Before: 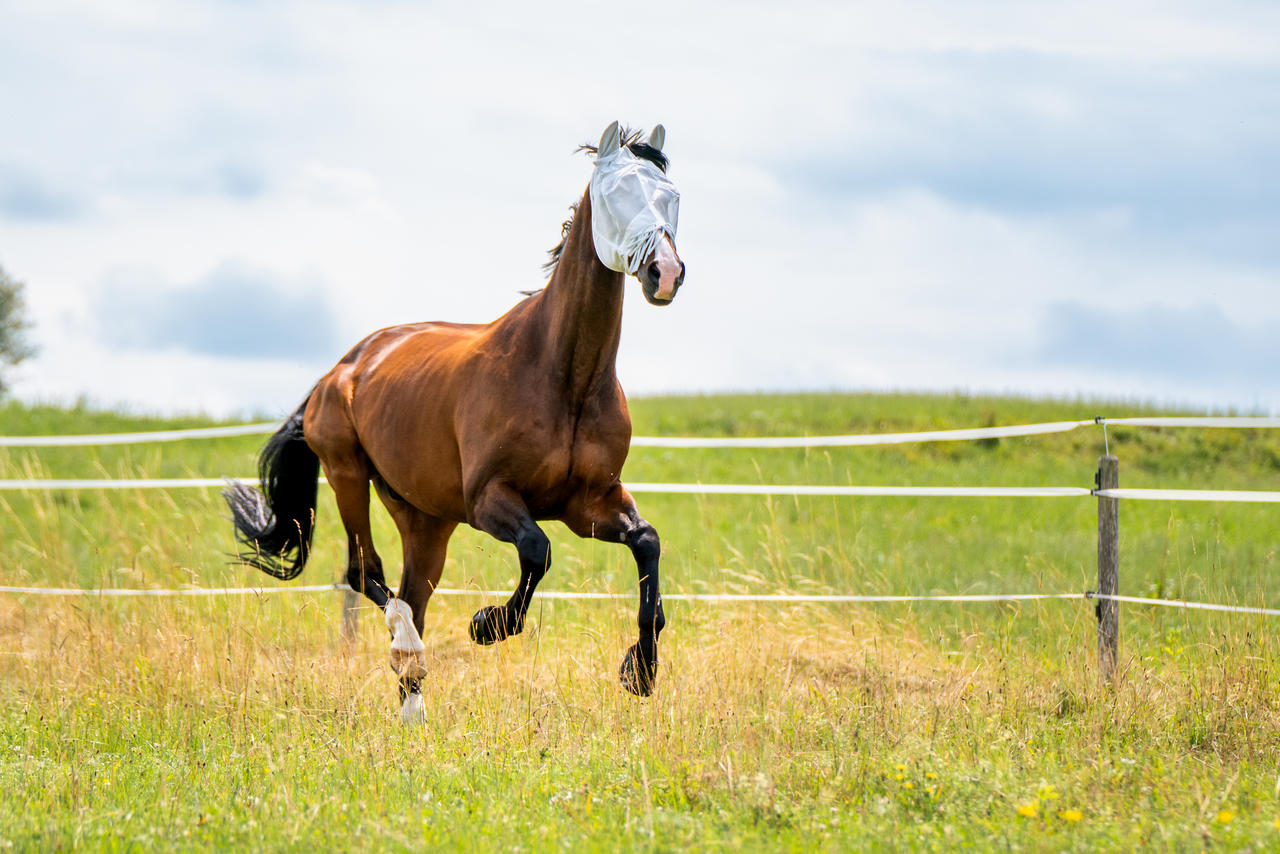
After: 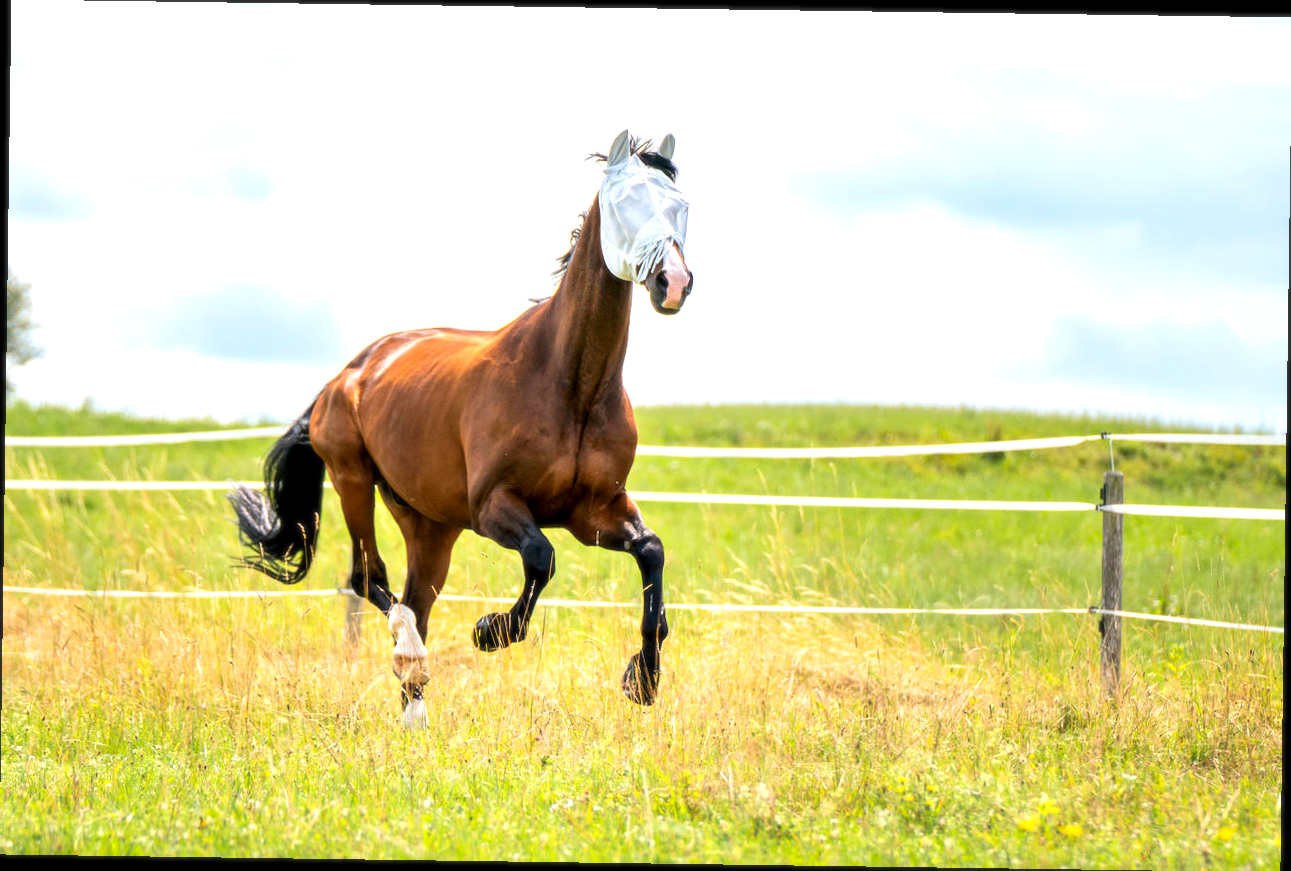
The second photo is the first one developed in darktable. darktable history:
rotate and perspective: rotation 0.8°, automatic cropping off
exposure: black level correction 0.001, exposure 0.5 EV, compensate exposure bias true, compensate highlight preservation false
soften: size 10%, saturation 50%, brightness 0.2 EV, mix 10%
contrast brightness saturation: saturation 0.13
